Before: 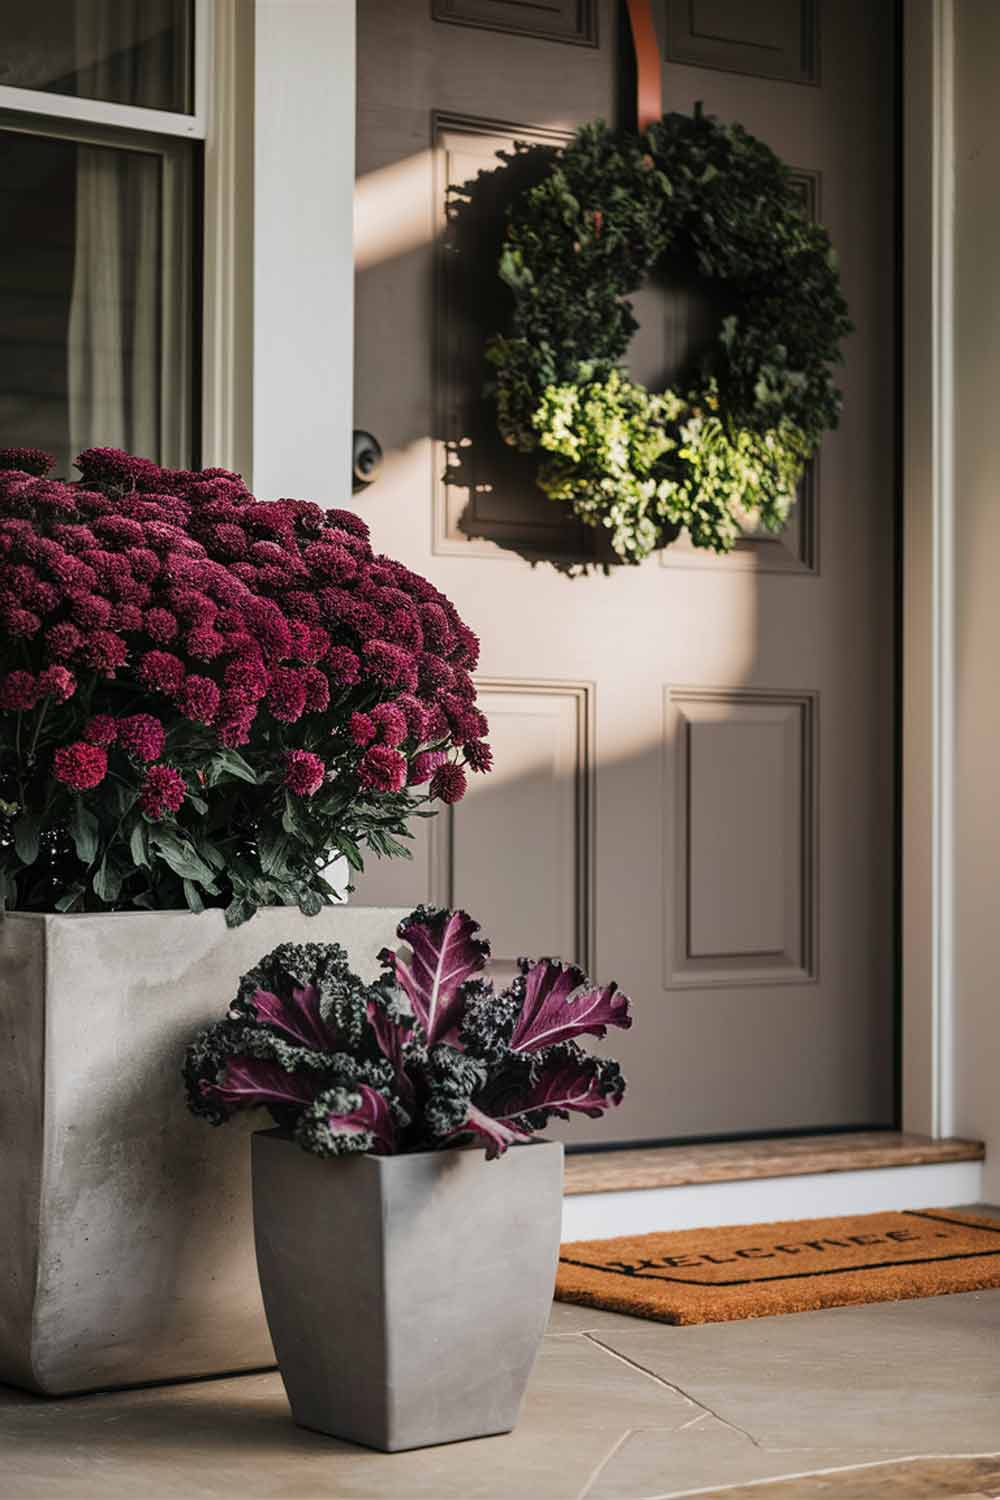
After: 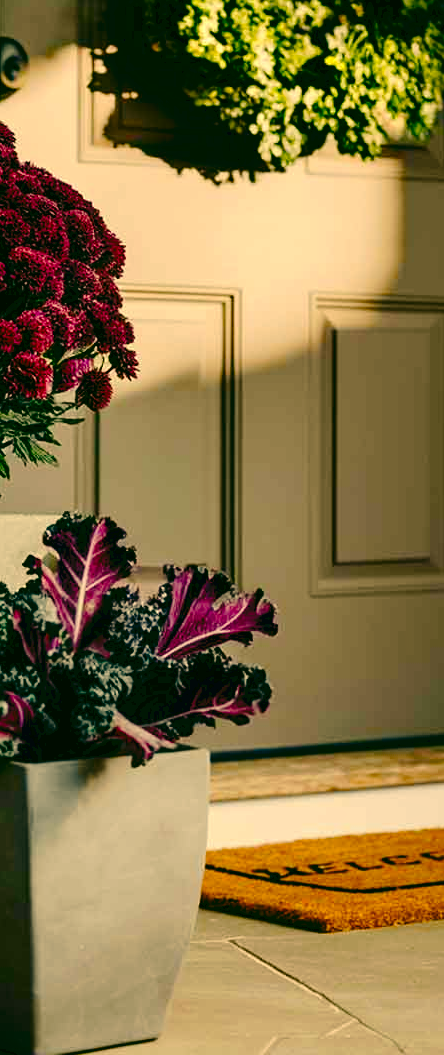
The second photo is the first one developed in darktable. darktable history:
tone equalizer: on, module defaults
color balance rgb: shadows lift › chroma 3%, shadows lift › hue 240.84°, highlights gain › chroma 3%, highlights gain › hue 73.2°, global offset › luminance -0.5%, perceptual saturation grading › global saturation 20%, perceptual saturation grading › highlights -25%, perceptual saturation grading › shadows 50%, global vibrance 25.26%
crop: left 35.432%, top 26.233%, right 20.145%, bottom 3.432%
color correction: highlights a* 5.3, highlights b* 24.26, shadows a* -15.58, shadows b* 4.02
exposure: exposure 0.2 EV, compensate highlight preservation false
contrast brightness saturation: brightness -0.09
tone curve: curves: ch0 [(0, 0) (0.003, 0.048) (0.011, 0.048) (0.025, 0.048) (0.044, 0.049) (0.069, 0.048) (0.1, 0.052) (0.136, 0.071) (0.177, 0.109) (0.224, 0.157) (0.277, 0.233) (0.335, 0.32) (0.399, 0.404) (0.468, 0.496) (0.543, 0.582) (0.623, 0.653) (0.709, 0.738) (0.801, 0.811) (0.898, 0.895) (1, 1)], preserve colors none
